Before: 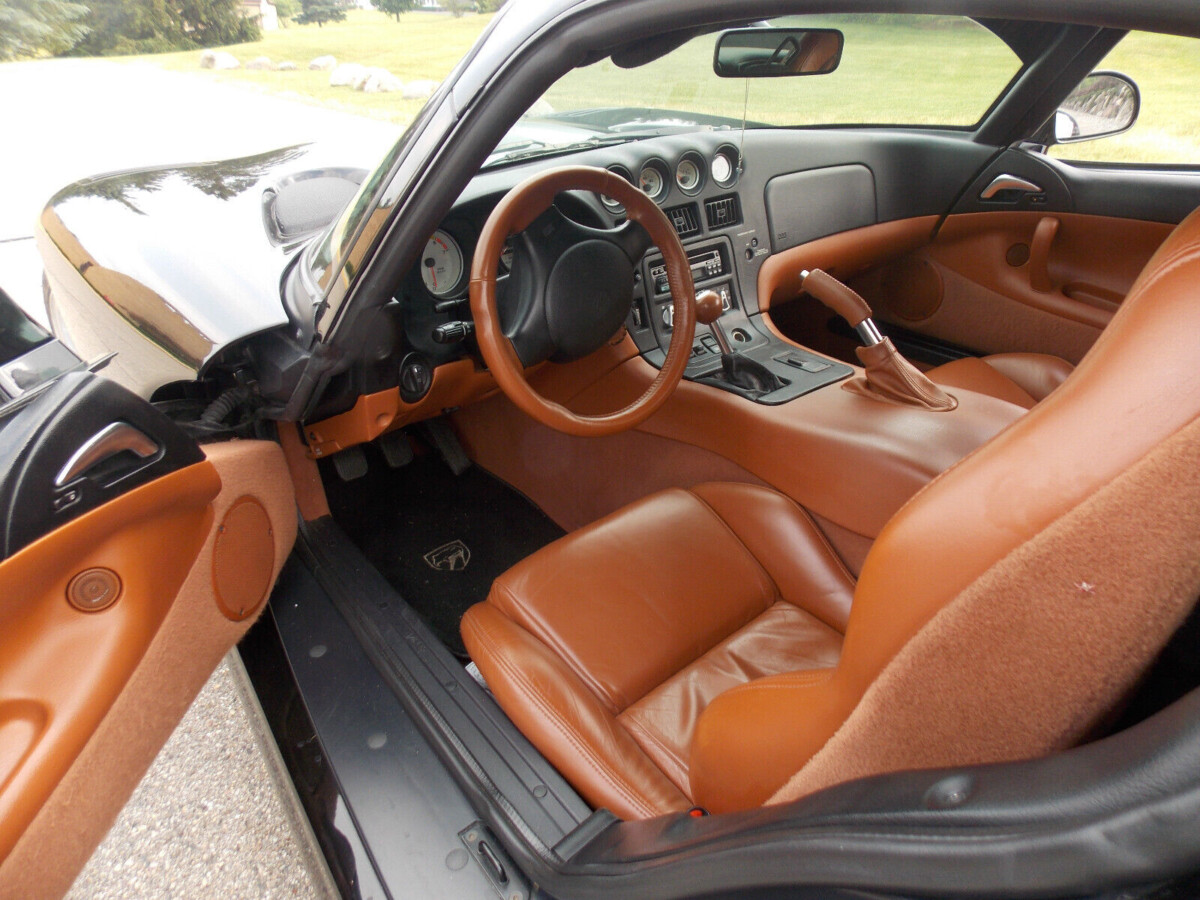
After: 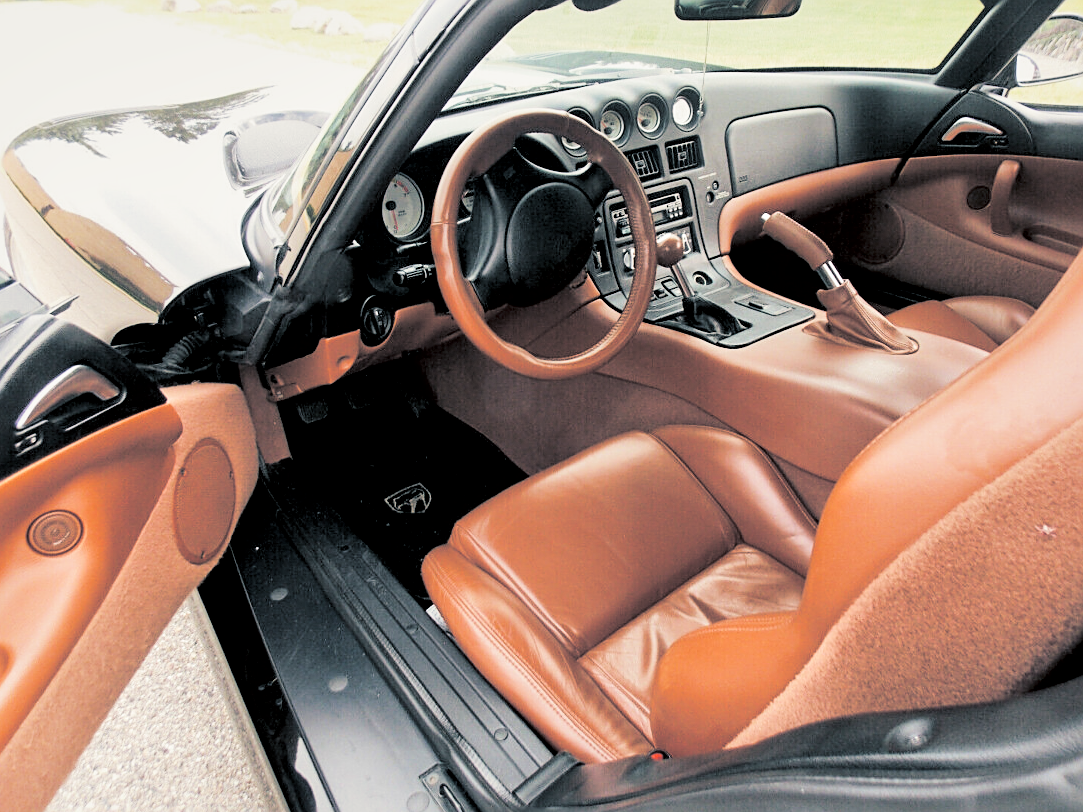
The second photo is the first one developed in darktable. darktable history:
exposure: black level correction 0.001, exposure 0.955 EV, compensate exposure bias true, compensate highlight preservation false
filmic rgb: black relative exposure -4.14 EV, white relative exposure 5.1 EV, hardness 2.11, contrast 1.165
crop: left 3.305%, top 6.436%, right 6.389%, bottom 3.258%
sharpen: on, module defaults
local contrast: mode bilateral grid, contrast 25, coarseness 60, detail 151%, midtone range 0.2
split-toning: shadows › hue 205.2°, shadows › saturation 0.29, highlights › hue 50.4°, highlights › saturation 0.38, balance -49.9
